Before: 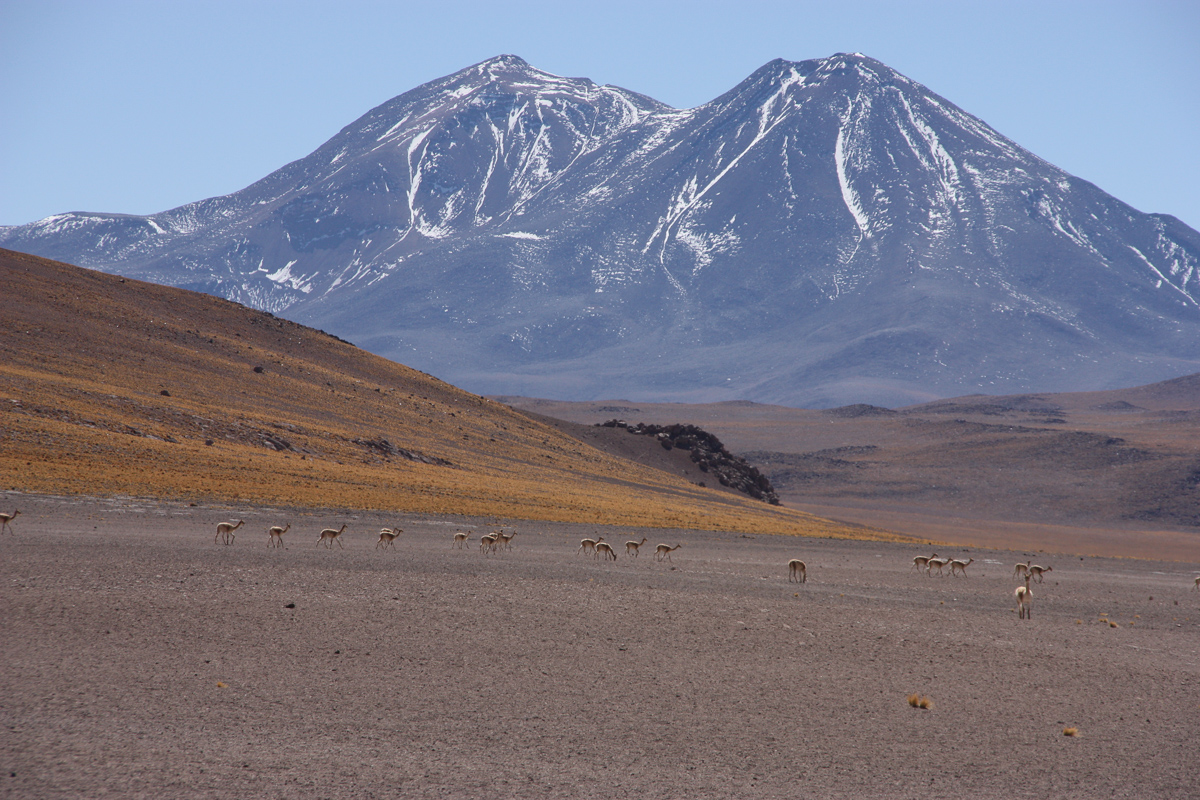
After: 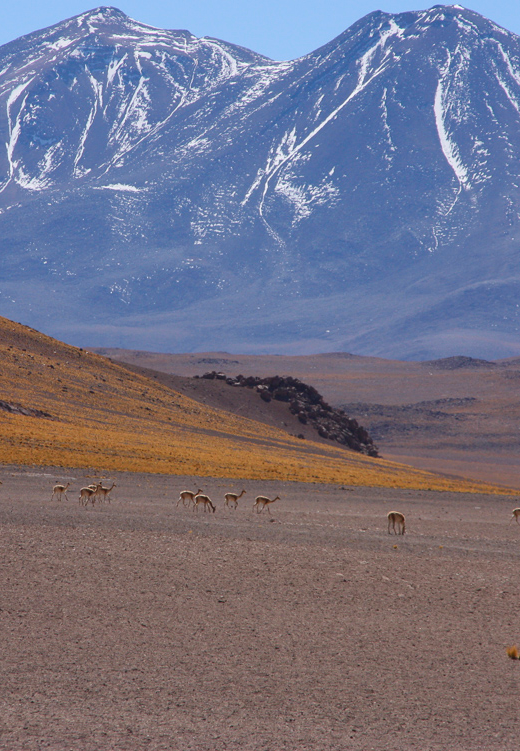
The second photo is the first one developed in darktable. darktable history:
exposure: compensate highlight preservation false
color correction: saturation 1.34
crop: left 33.452%, top 6.025%, right 23.155%
